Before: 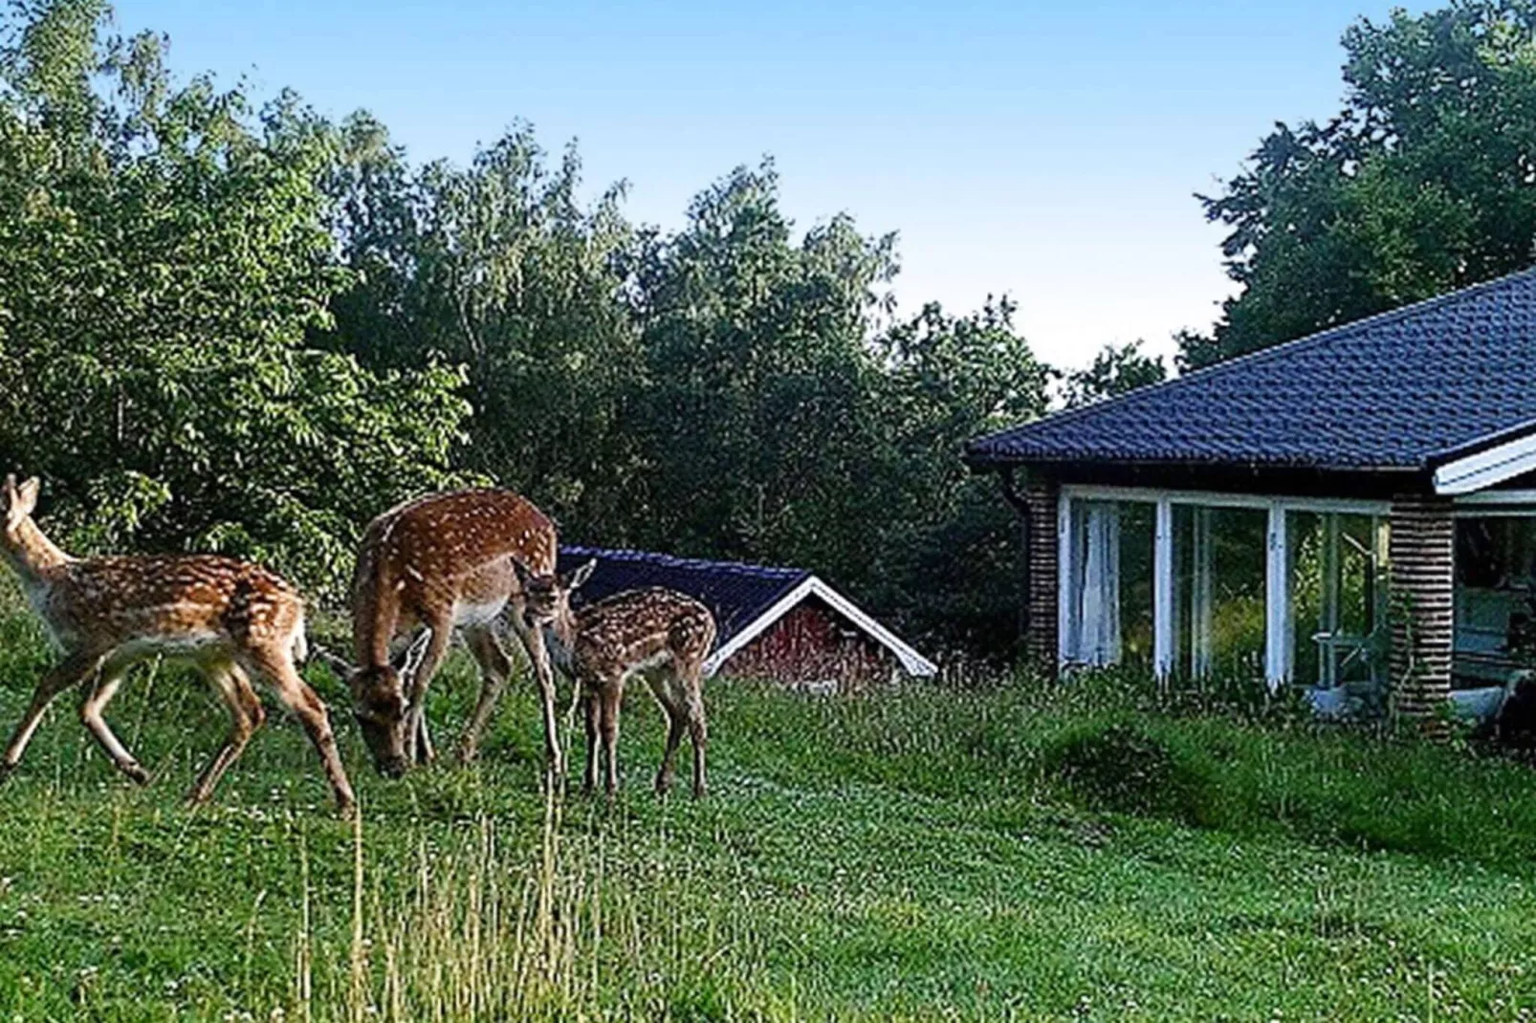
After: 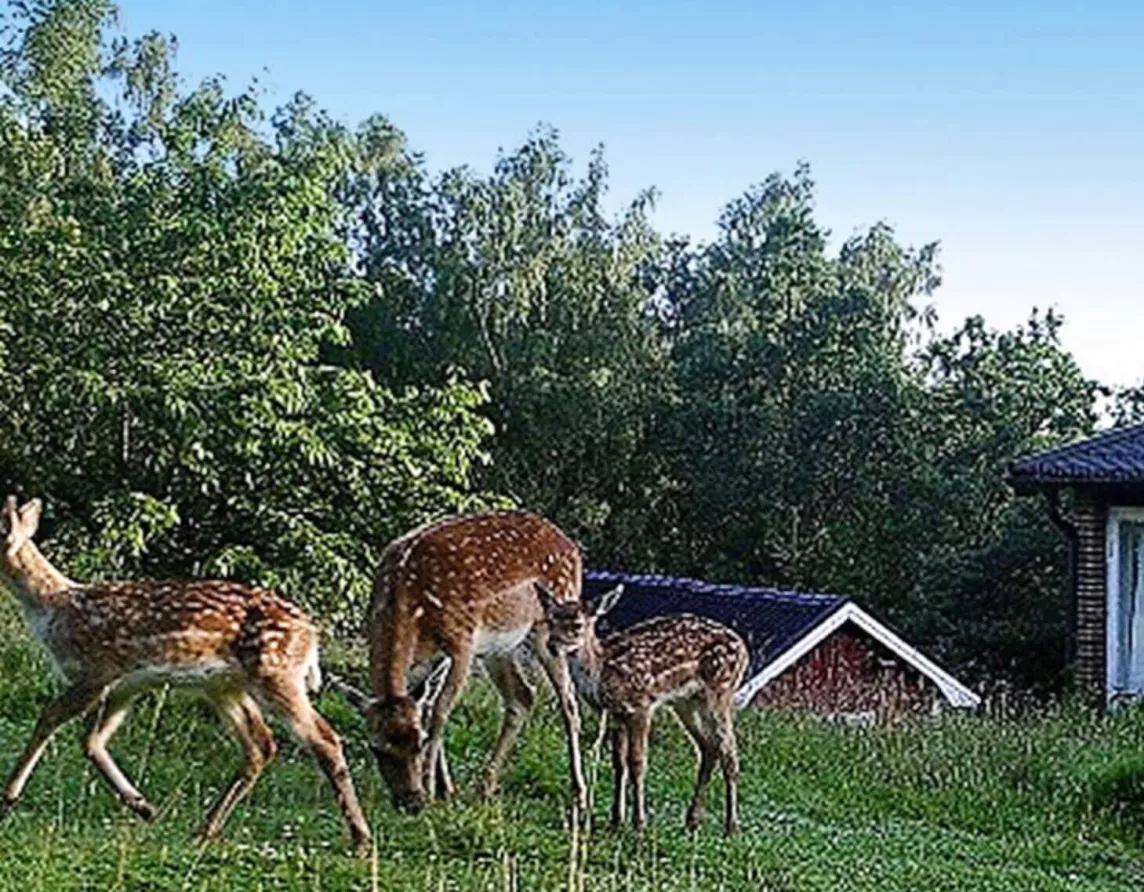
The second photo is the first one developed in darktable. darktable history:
shadows and highlights: shadows 35.1, highlights -34.8, soften with gaussian
crop: right 28.715%, bottom 16.628%
